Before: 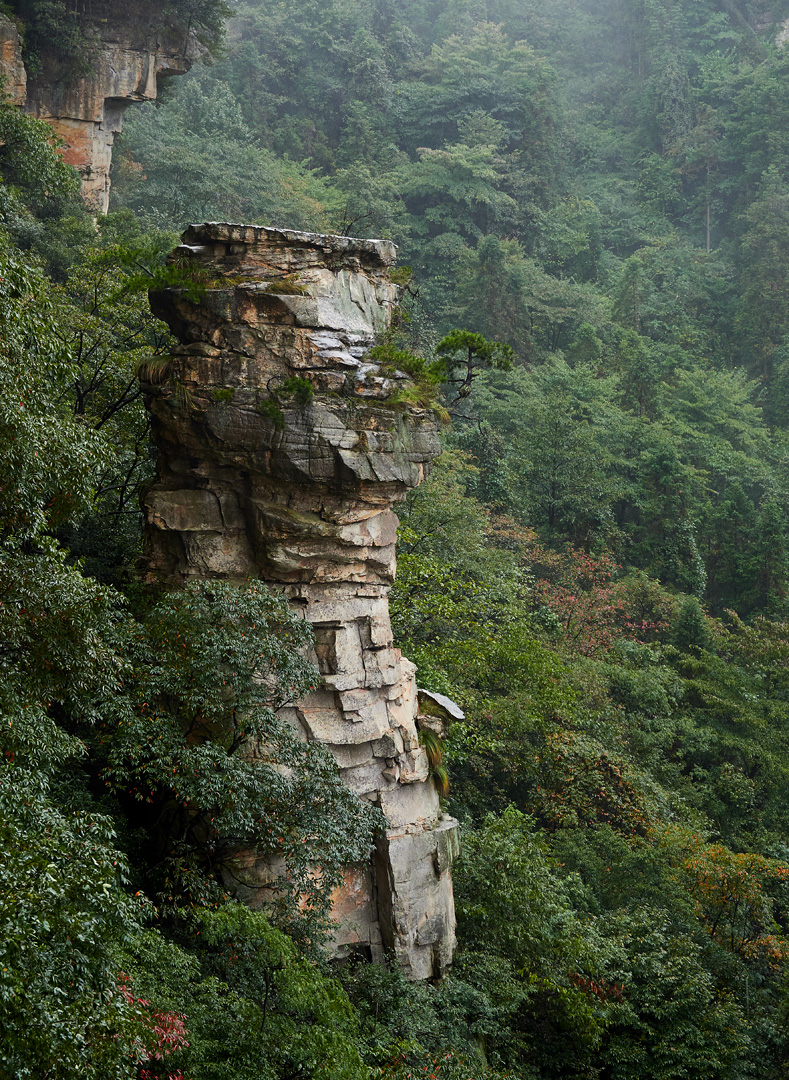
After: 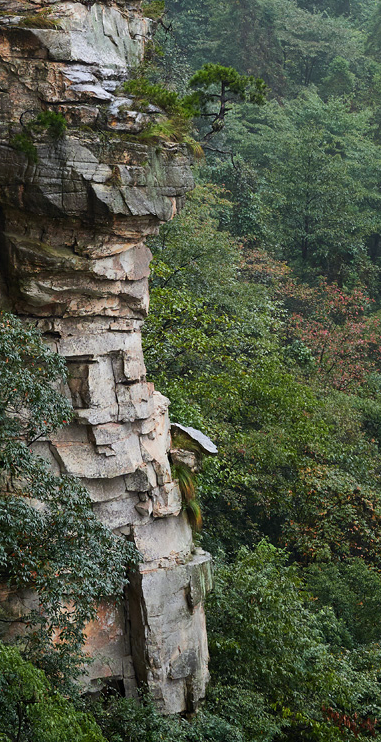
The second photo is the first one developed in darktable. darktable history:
crop: left 31.379%, top 24.658%, right 20.326%, bottom 6.628%
color correction: highlights a* -0.137, highlights b* -5.91, shadows a* -0.137, shadows b* -0.137
